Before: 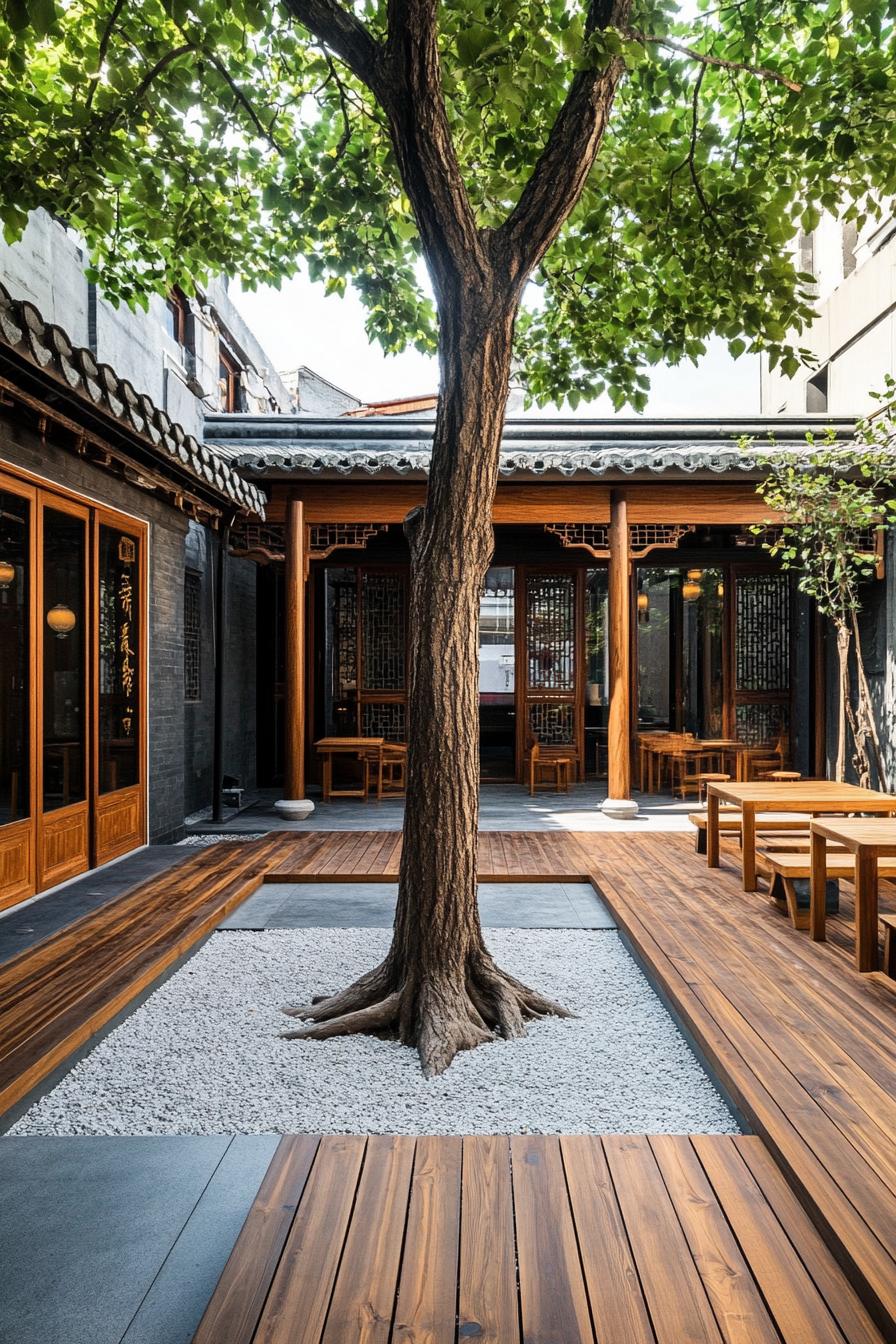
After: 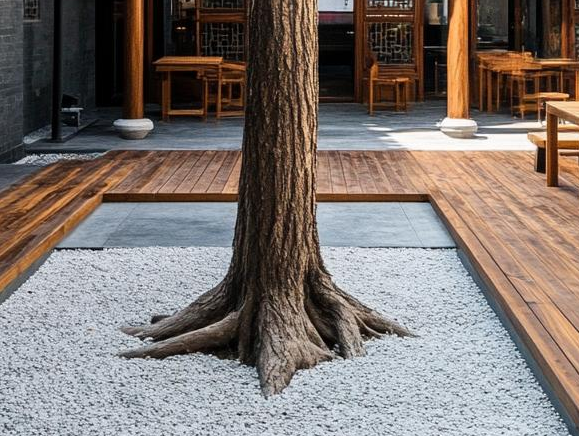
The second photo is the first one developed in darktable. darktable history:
crop: left 17.994%, top 50.735%, right 17.315%, bottom 16.792%
